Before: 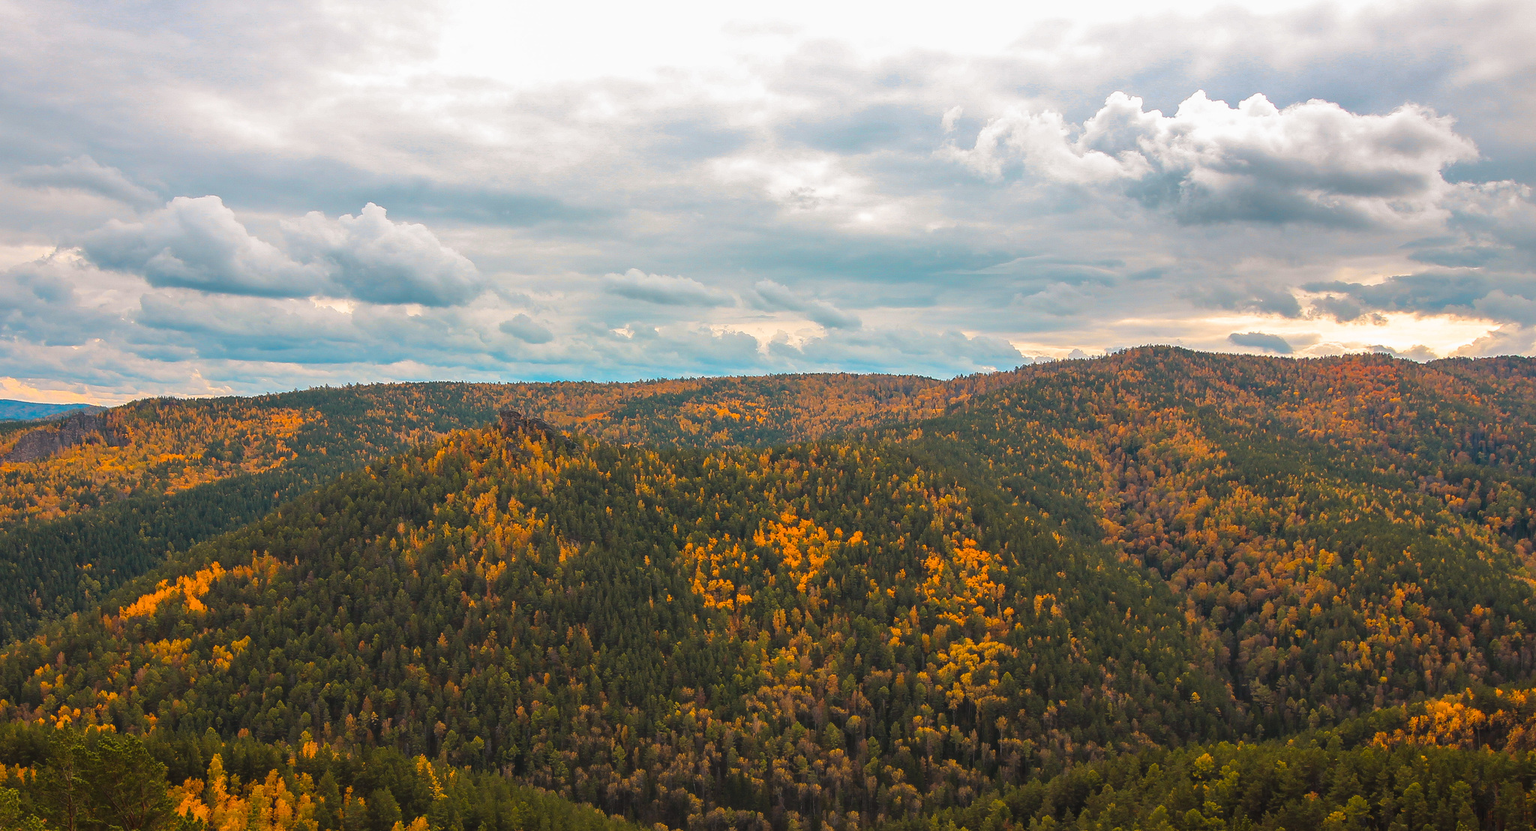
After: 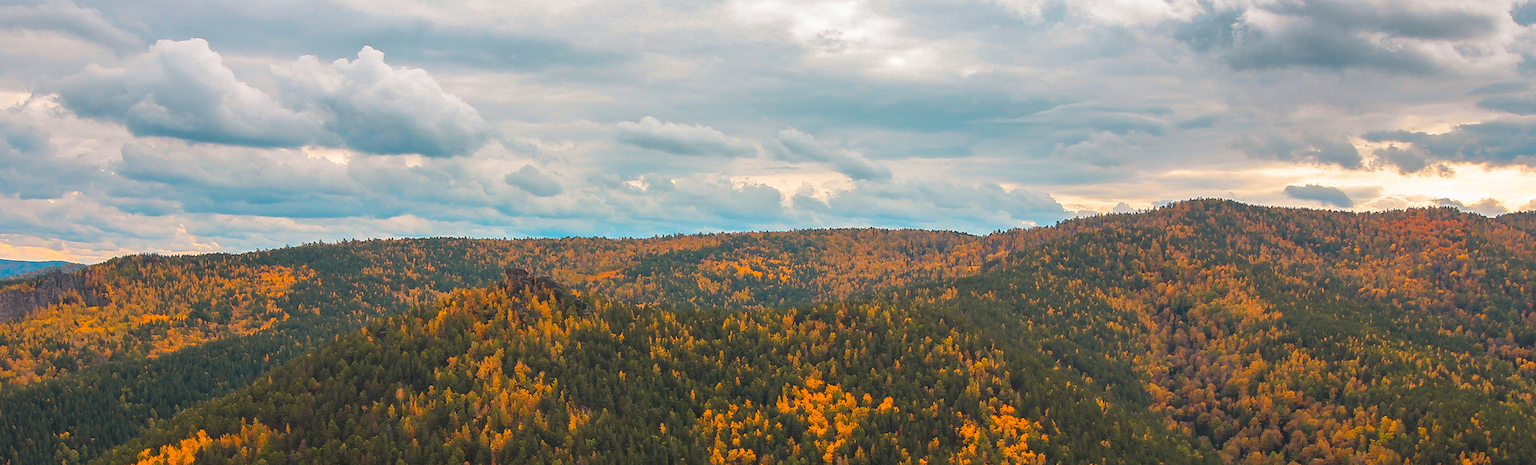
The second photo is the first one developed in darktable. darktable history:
crop: left 1.76%, top 19.303%, right 4.658%, bottom 28.235%
